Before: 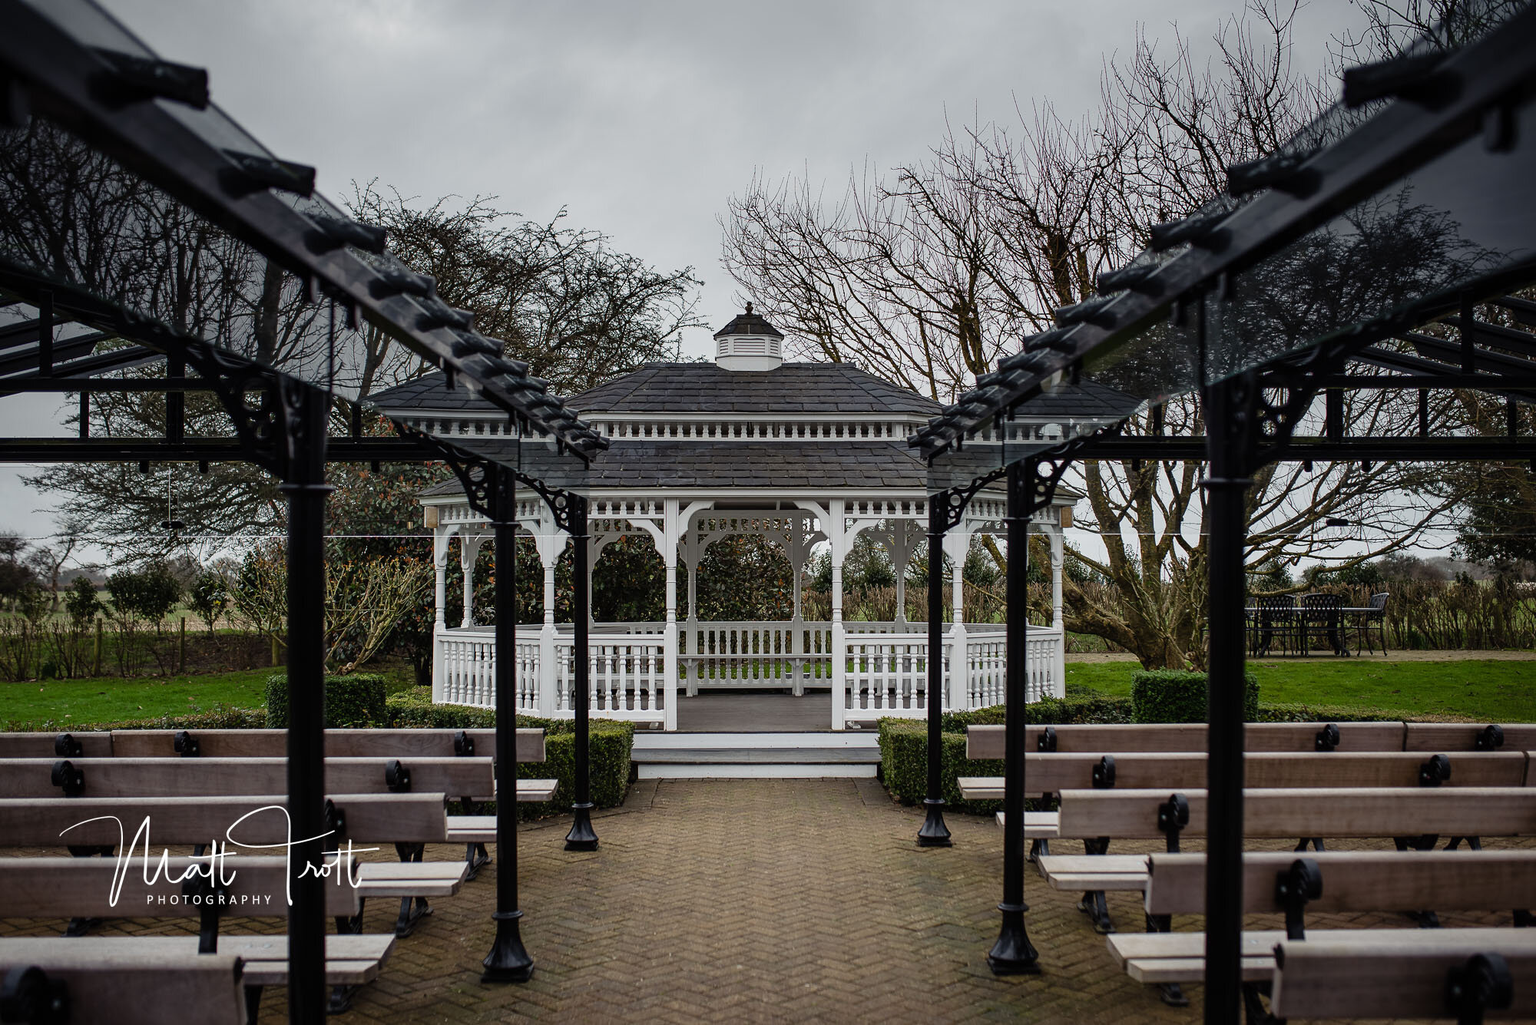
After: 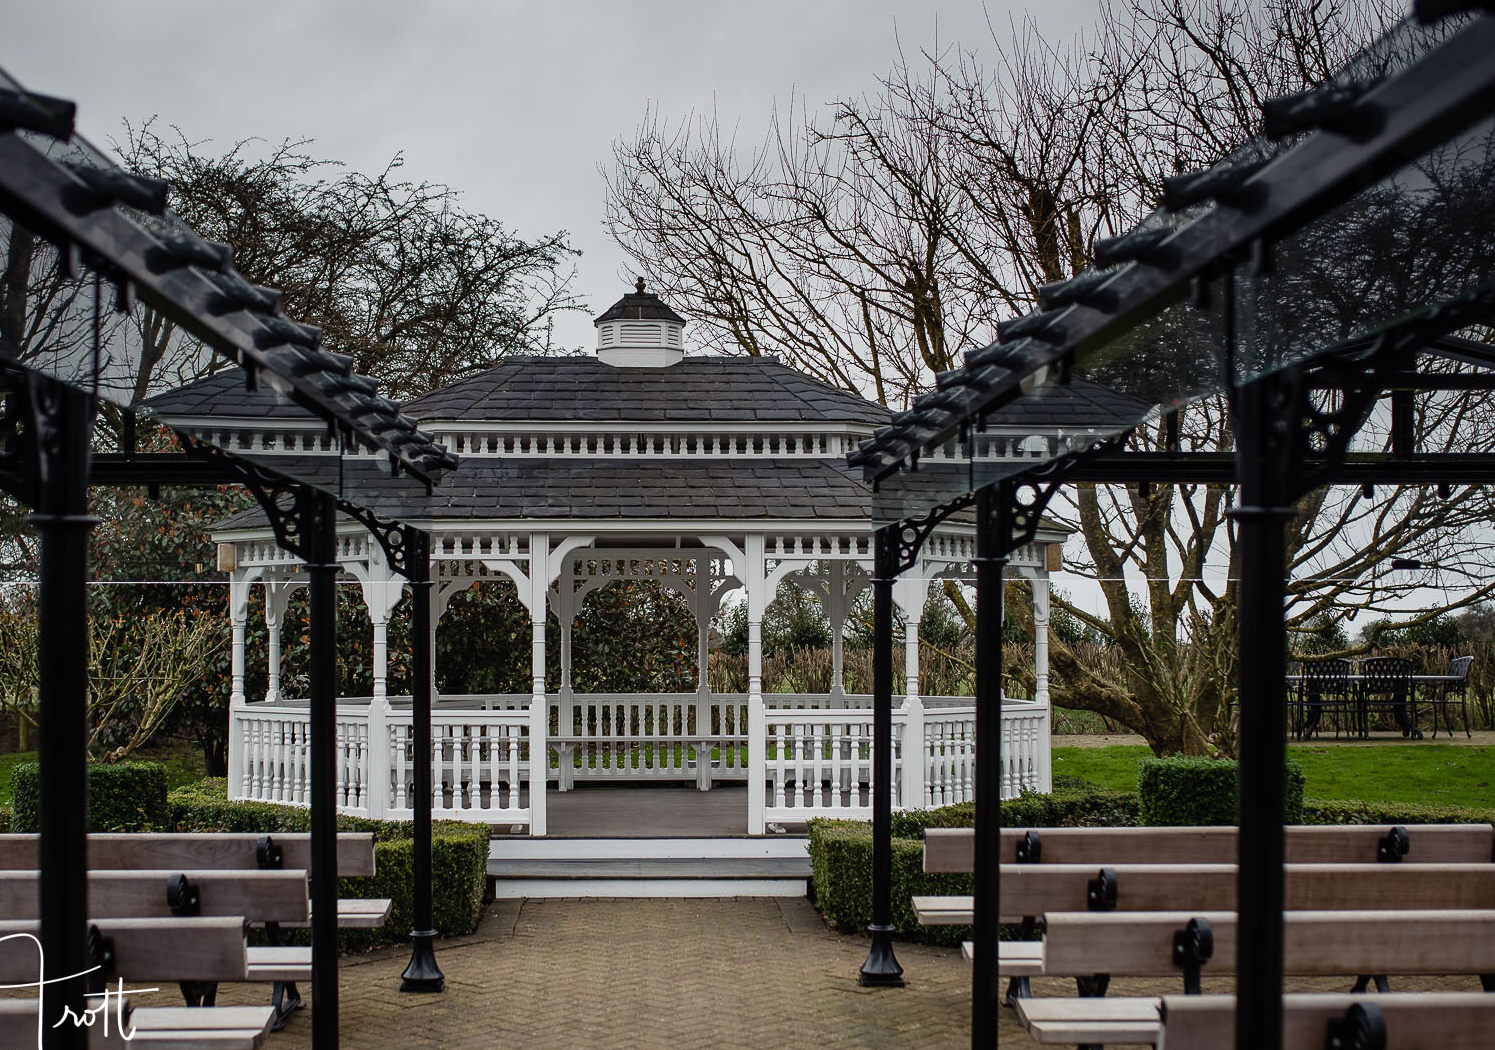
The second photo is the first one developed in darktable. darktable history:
crop: left 16.787%, top 8.695%, right 8.438%, bottom 12.592%
